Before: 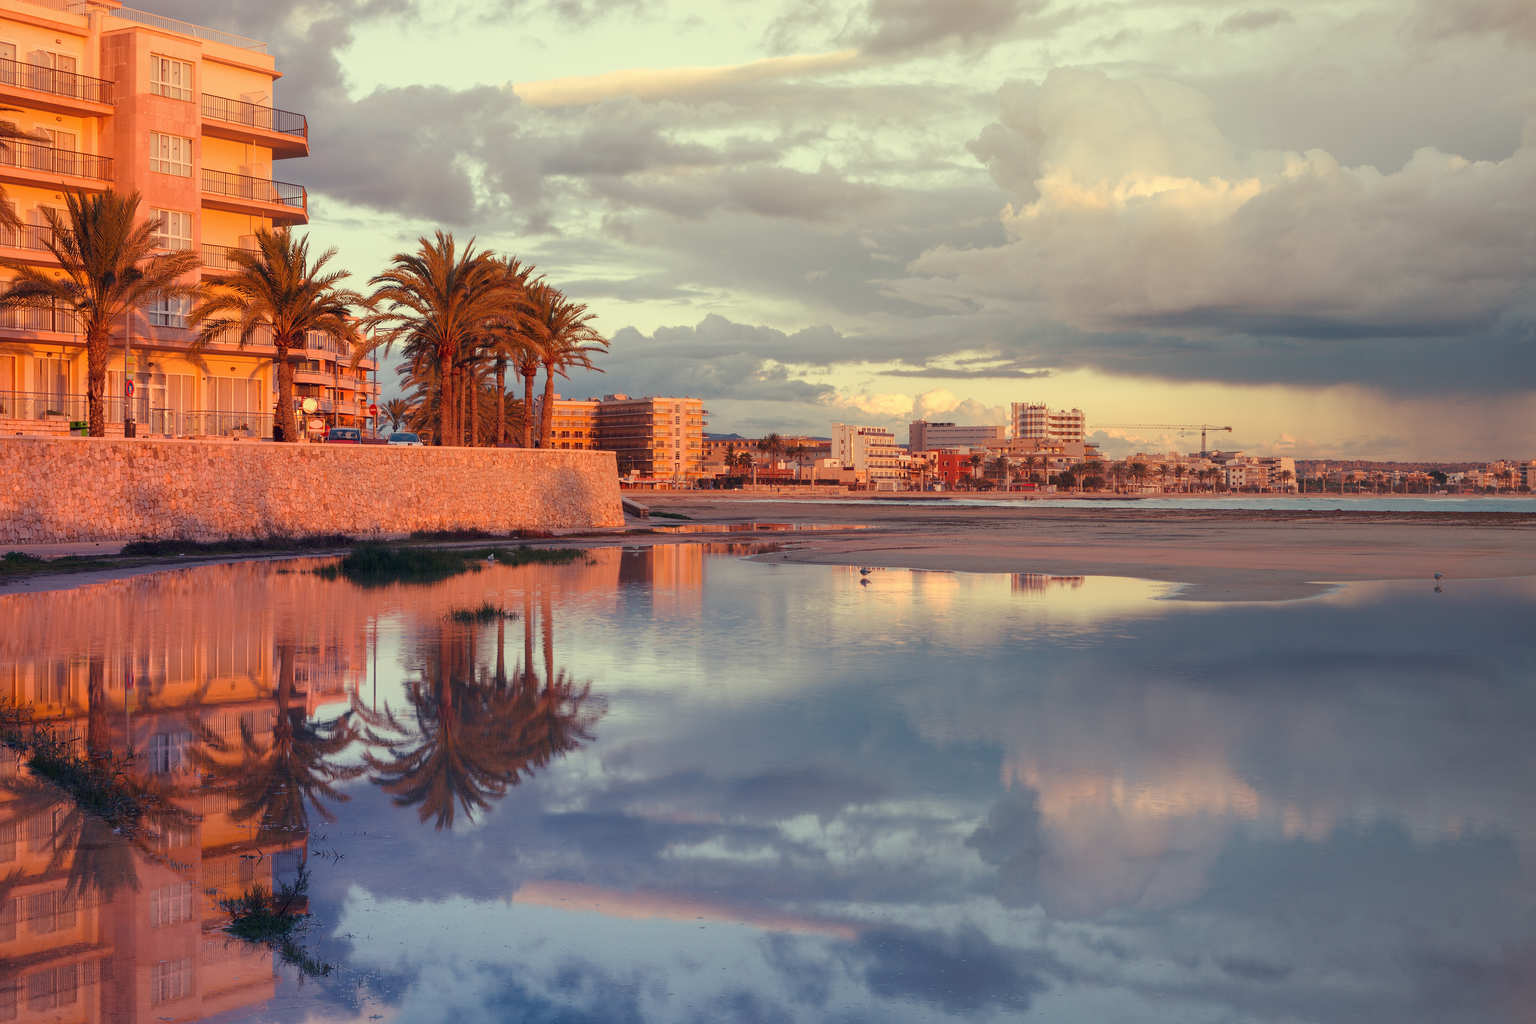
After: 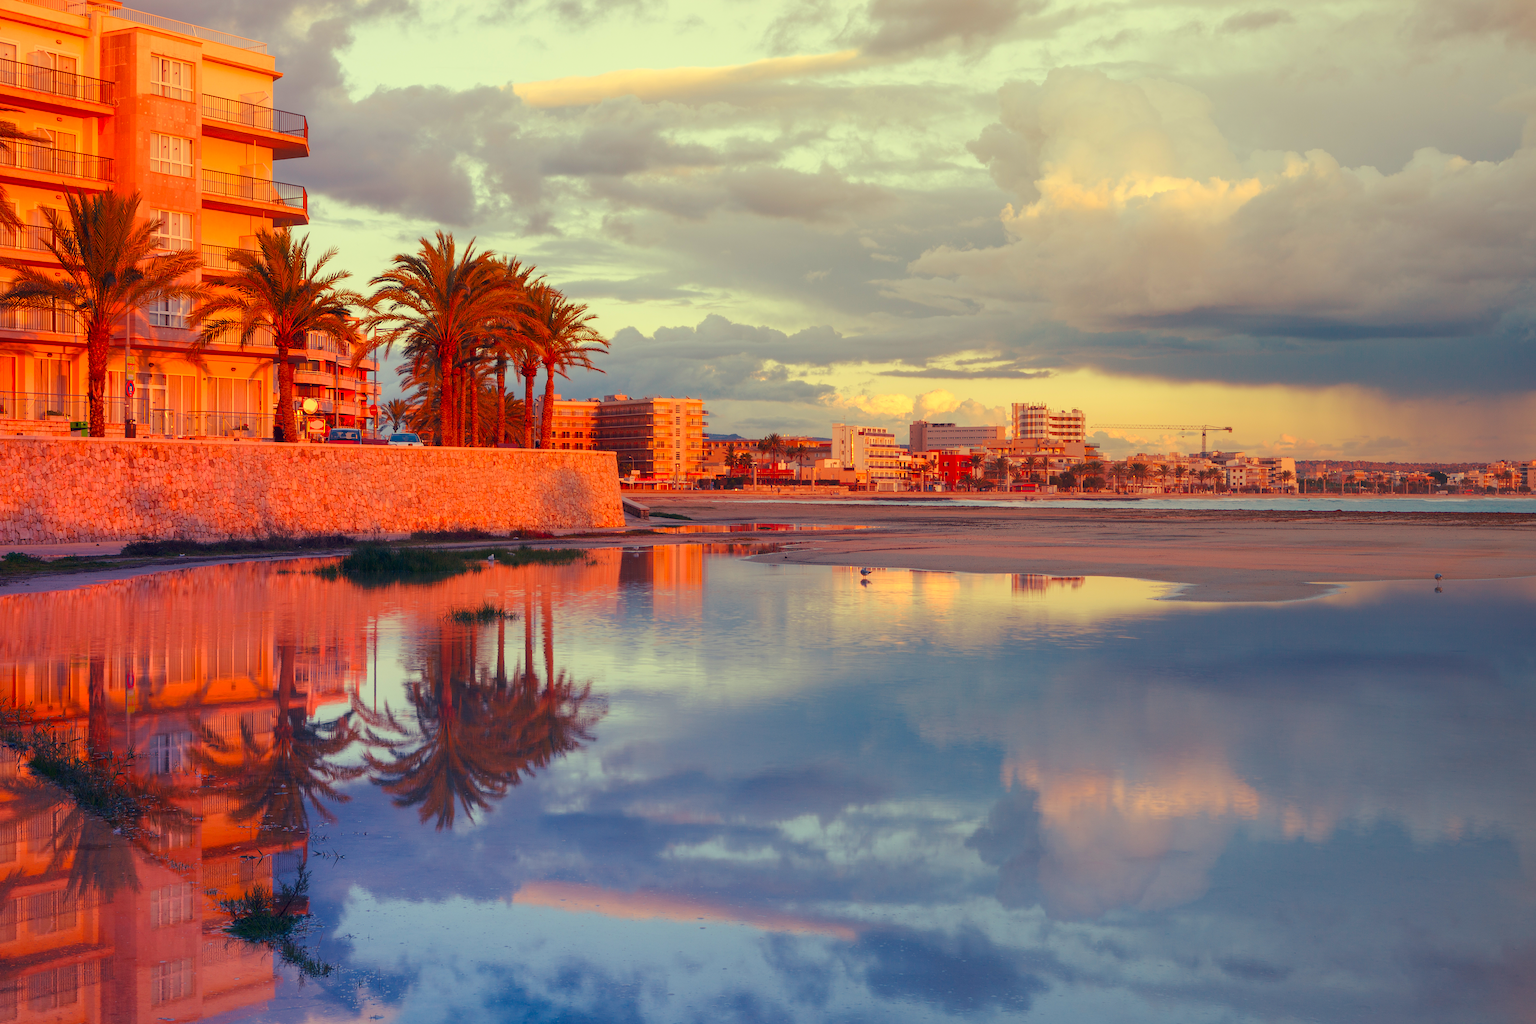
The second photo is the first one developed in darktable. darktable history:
contrast brightness saturation: saturation 0.496
